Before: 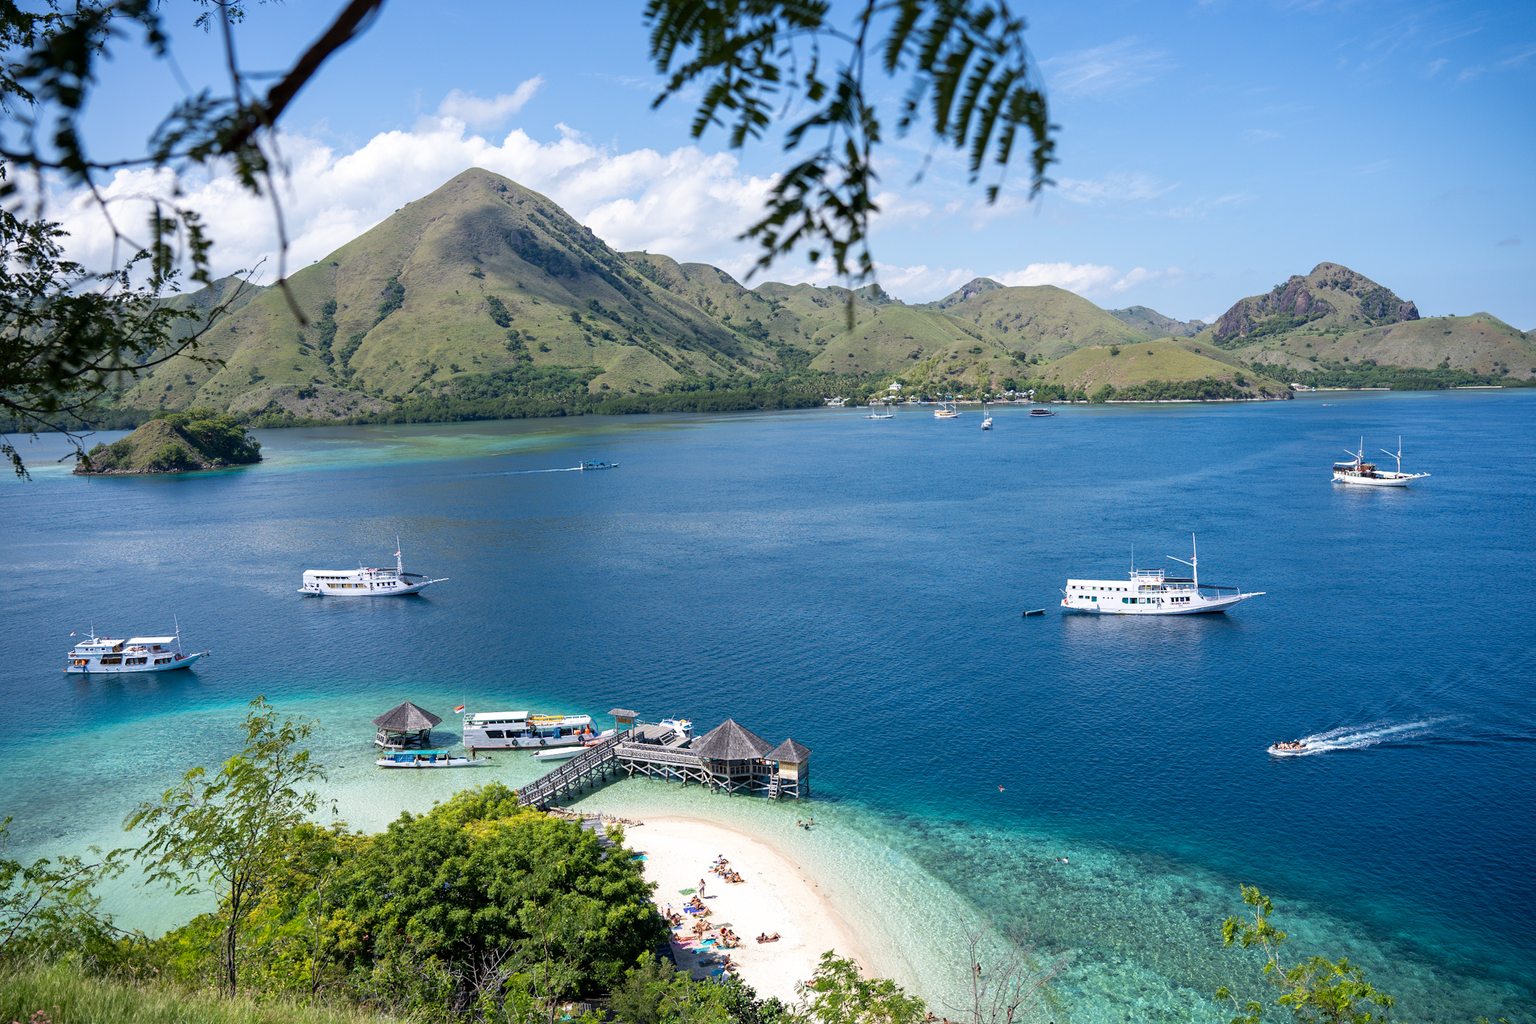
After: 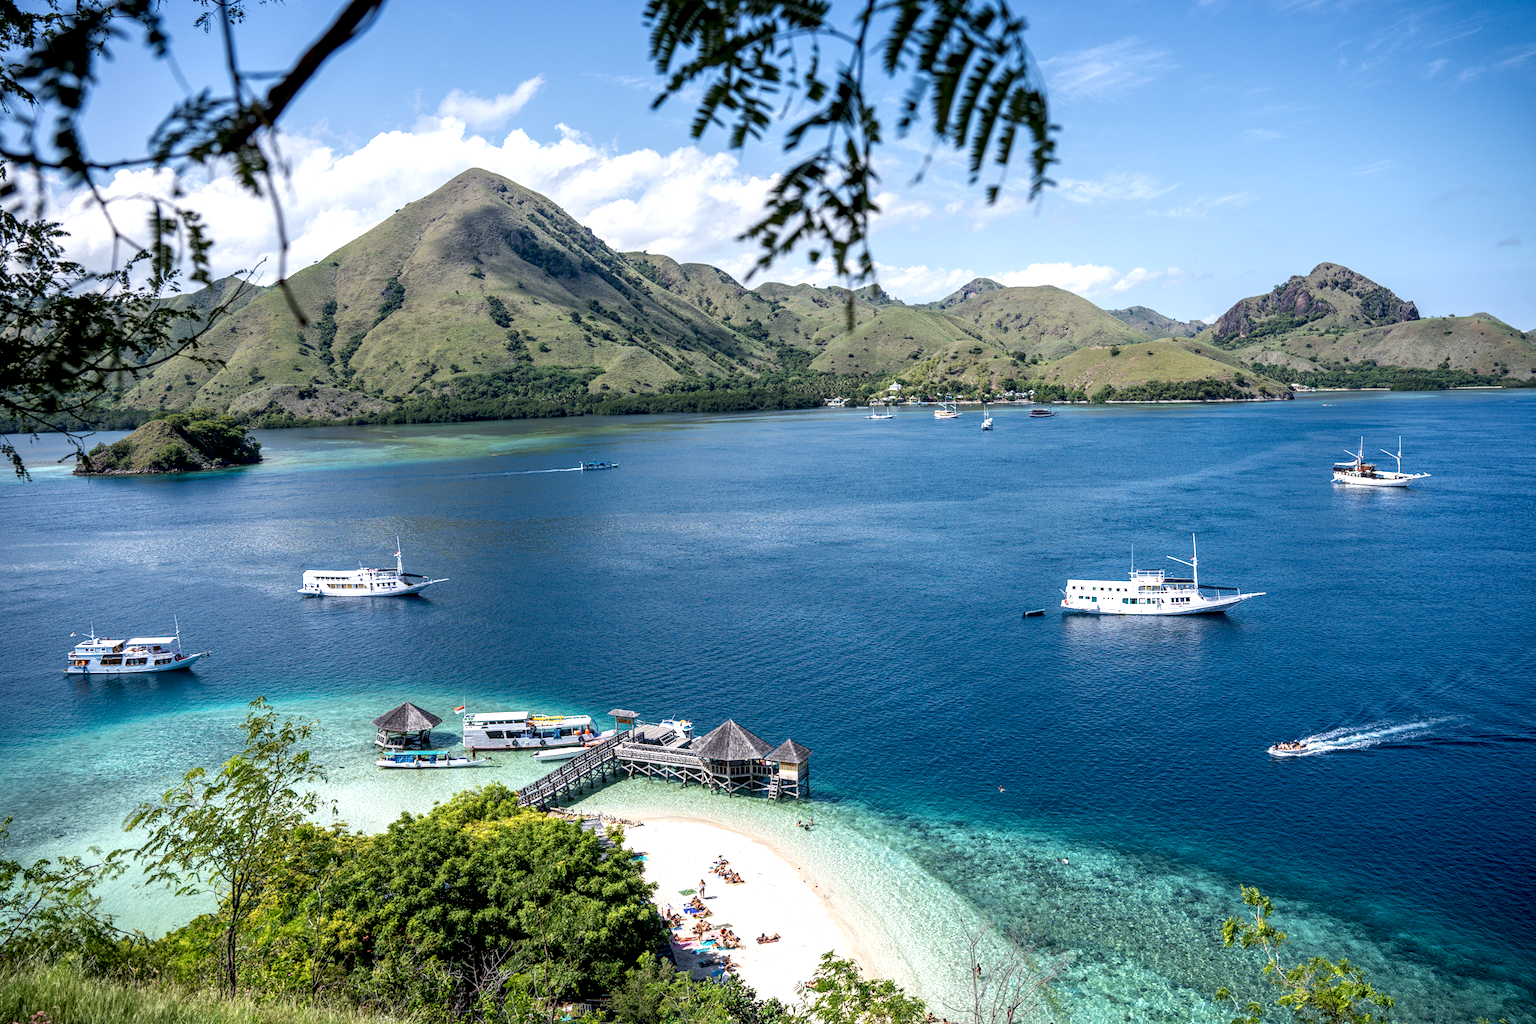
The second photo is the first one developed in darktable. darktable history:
tone equalizer: on, module defaults
local contrast: detail 160%
